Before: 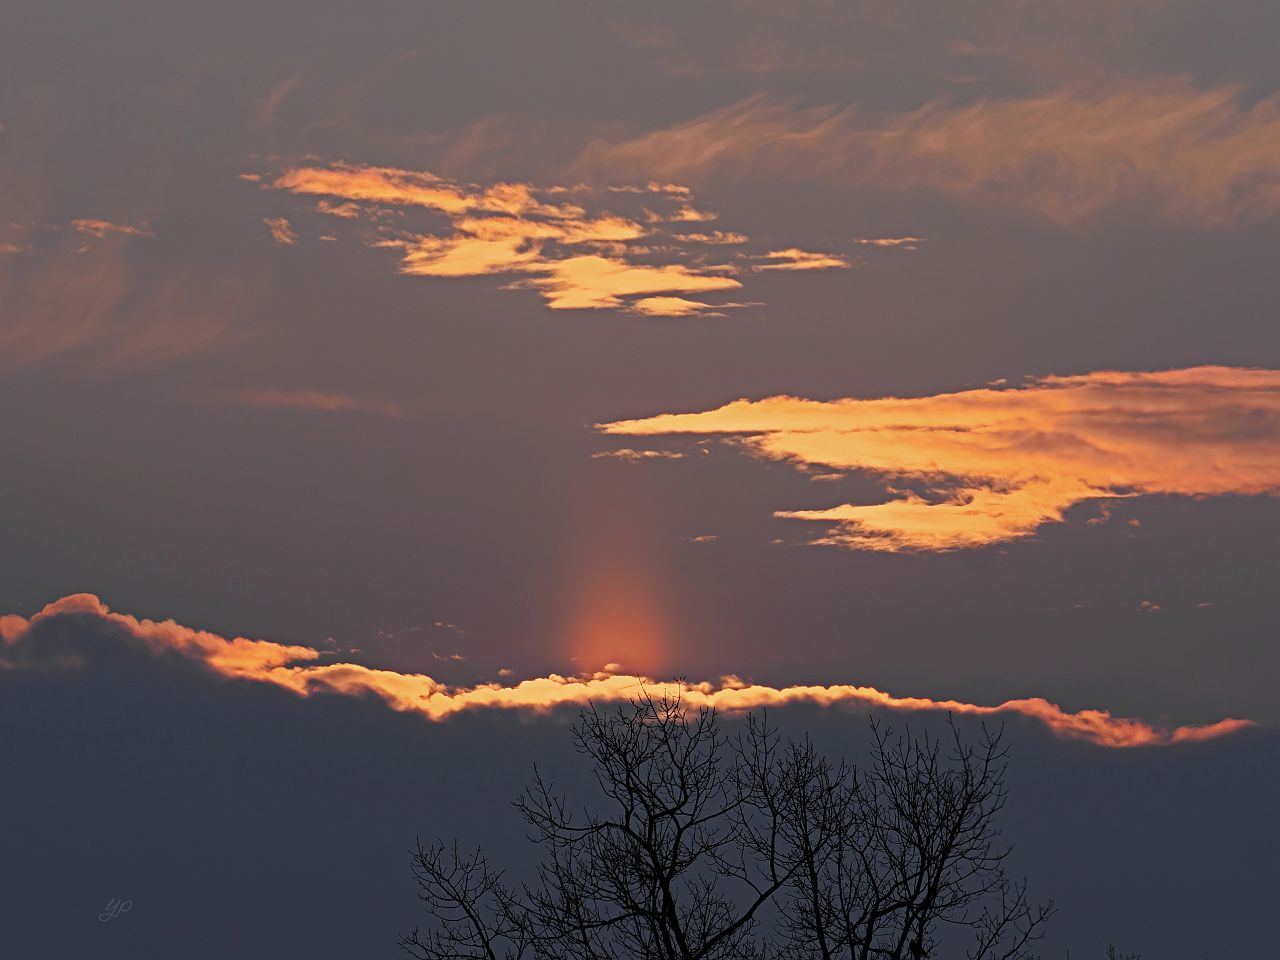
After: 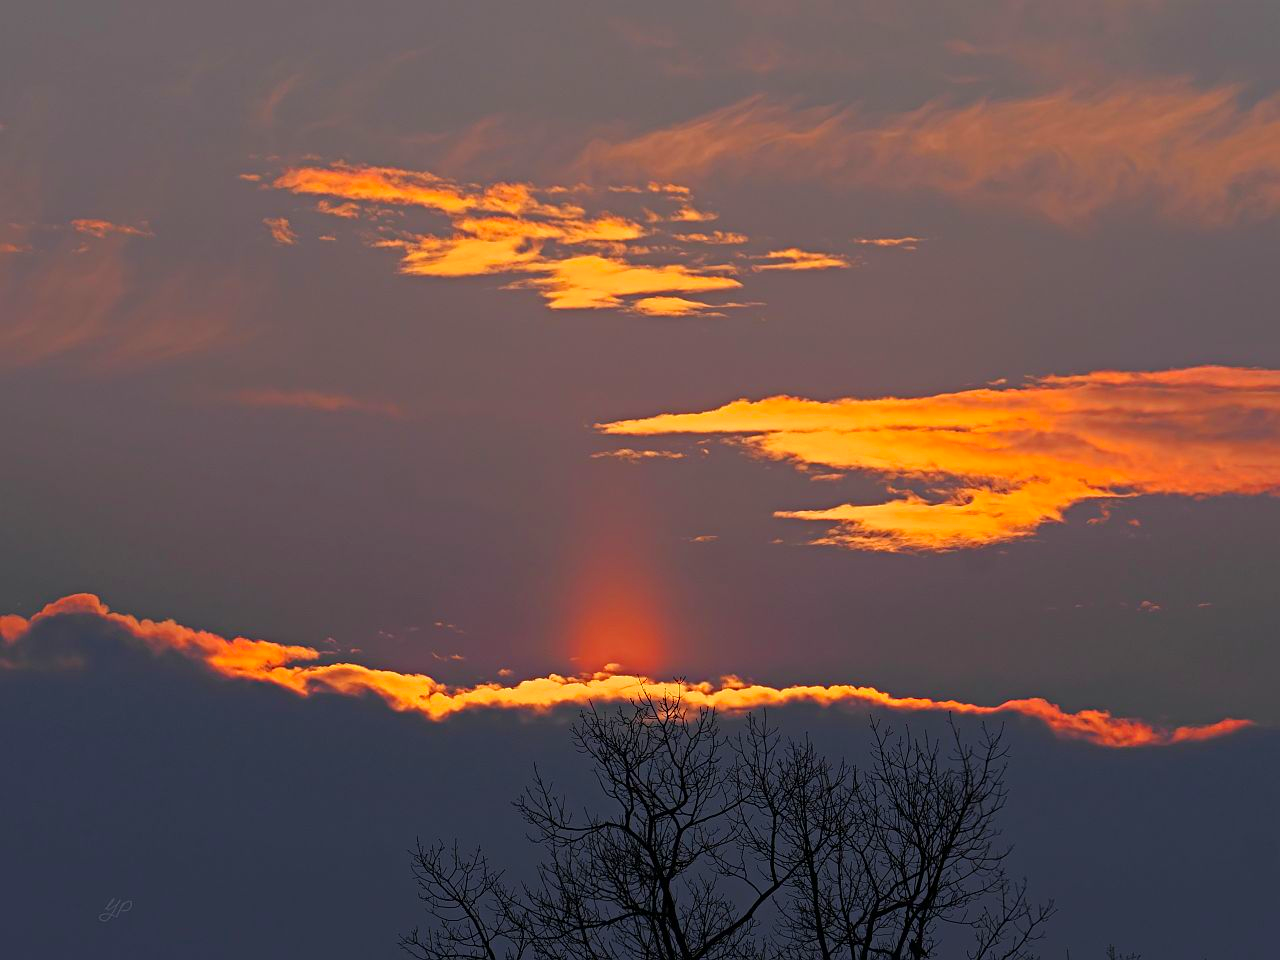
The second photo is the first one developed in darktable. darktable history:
contrast brightness saturation: saturation 0.493
